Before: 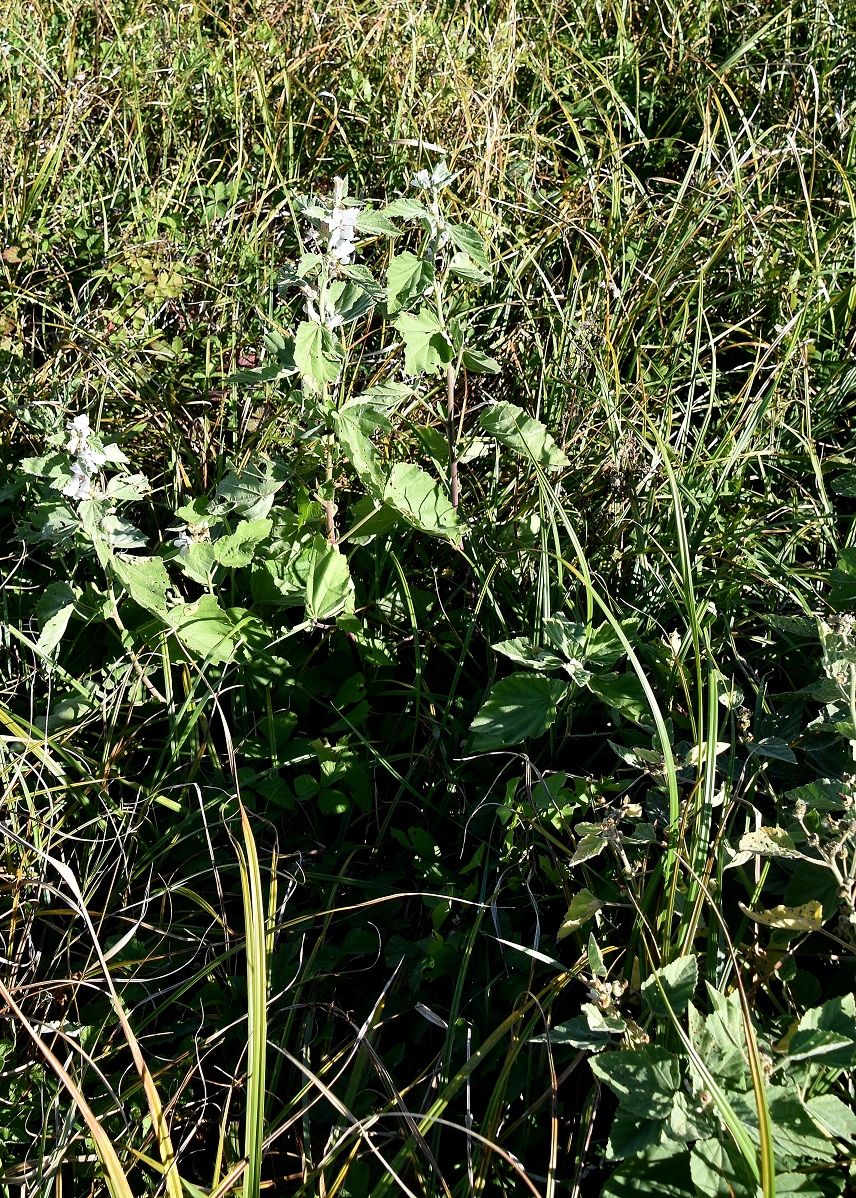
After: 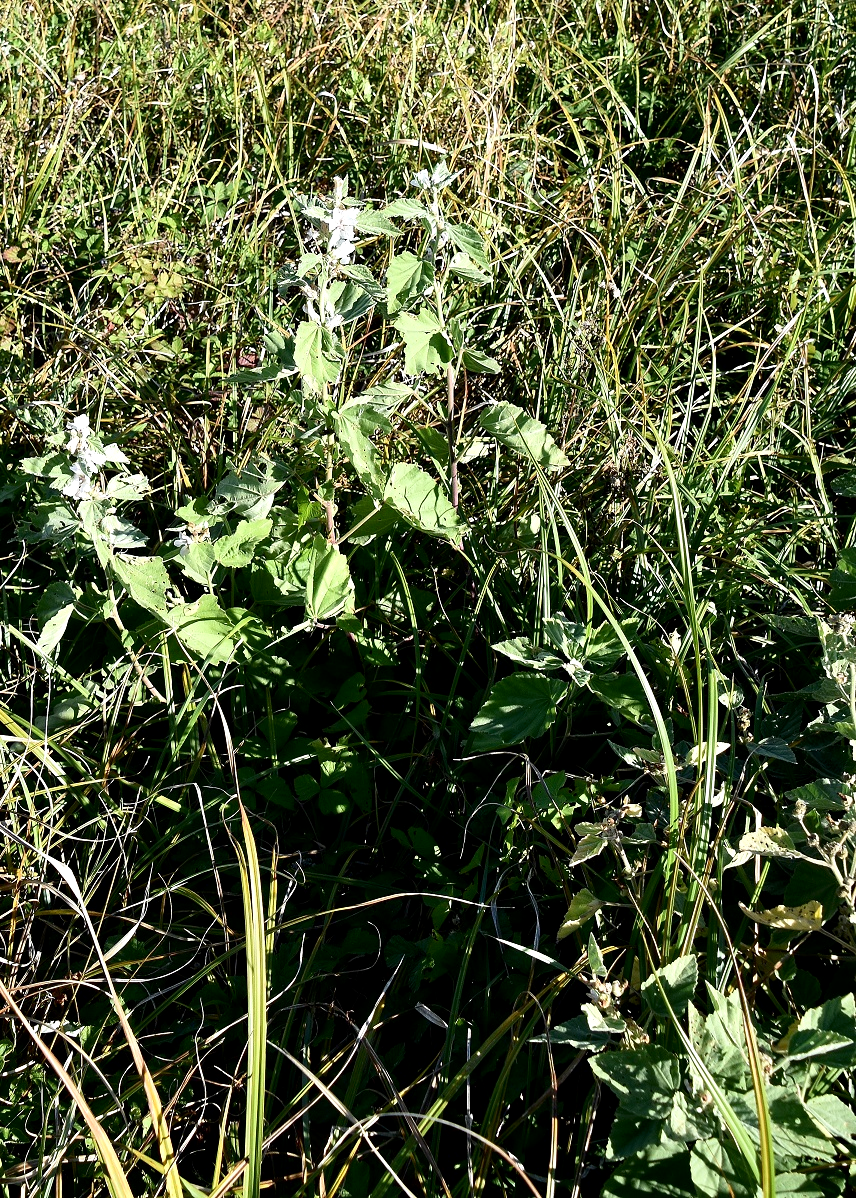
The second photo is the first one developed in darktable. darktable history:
tone equalizer: edges refinement/feathering 500, mask exposure compensation -1.57 EV, preserve details no
exposure: black level correction 0.001, exposure 0.144 EV, compensate highlight preservation false
shadows and highlights: shadows -31.71, highlights 29.26
